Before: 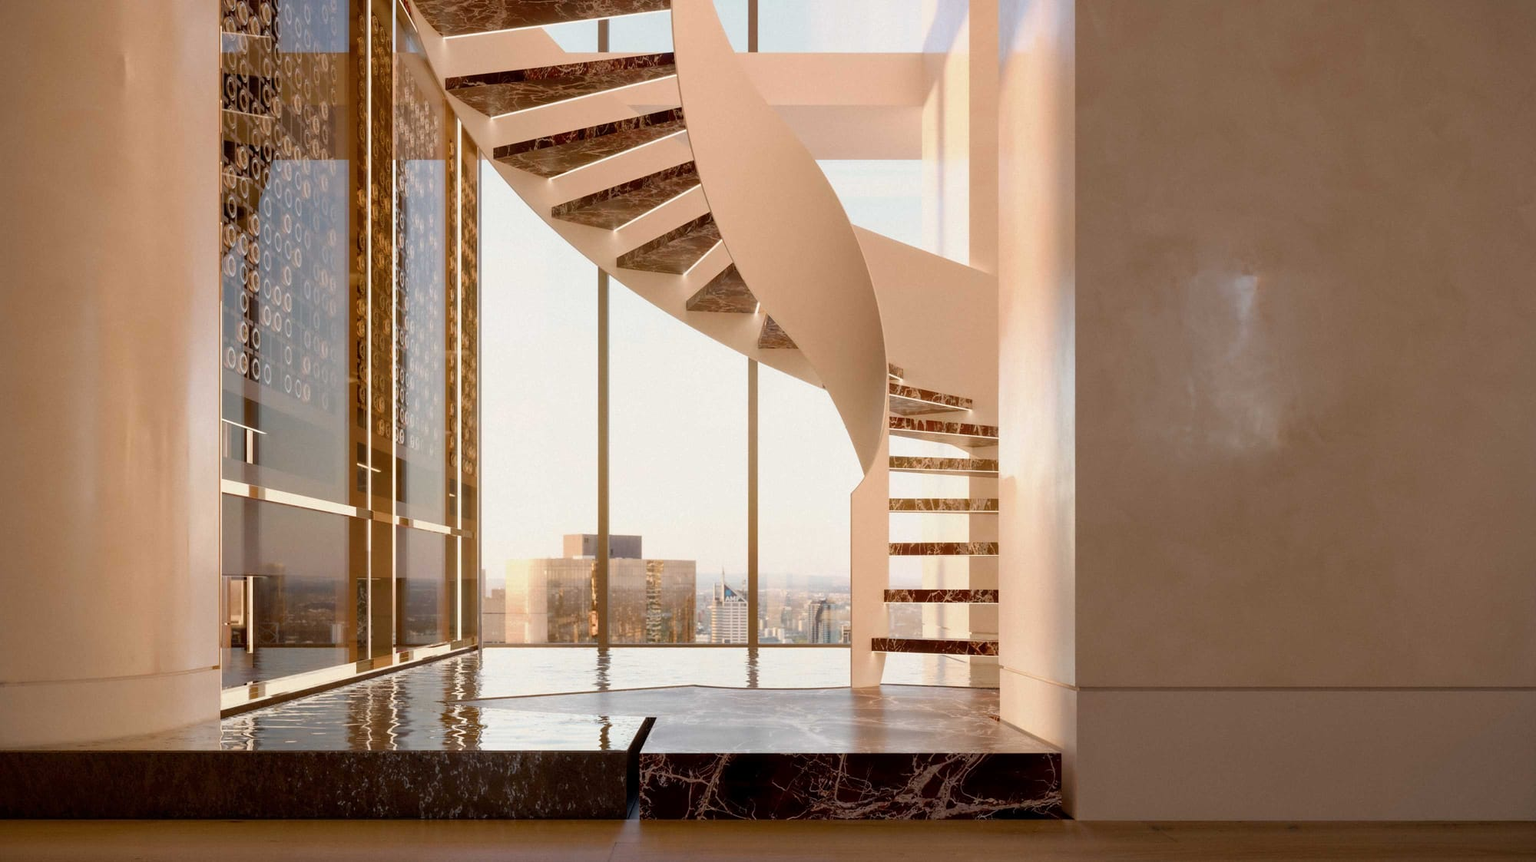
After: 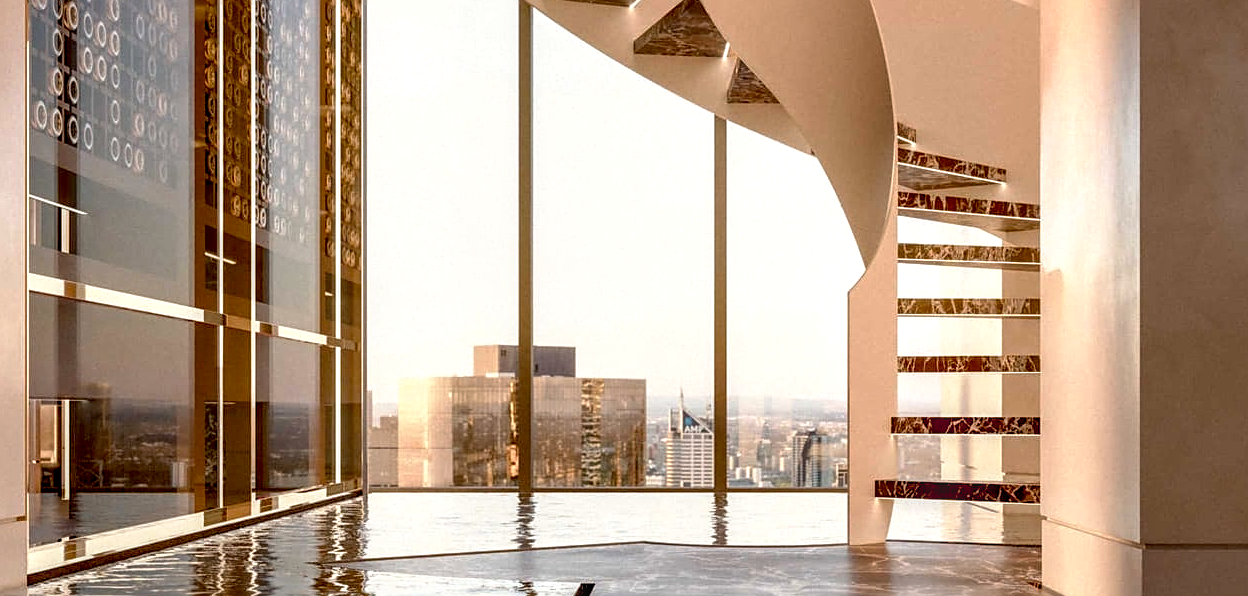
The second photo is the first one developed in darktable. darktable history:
crop: left 13.039%, top 31.31%, right 24.512%, bottom 15.56%
base curve: curves: ch0 [(0.017, 0) (0.425, 0.441) (0.844, 0.933) (1, 1)], preserve colors none
sharpen: on, module defaults
local contrast: highlights 26%, detail 150%
